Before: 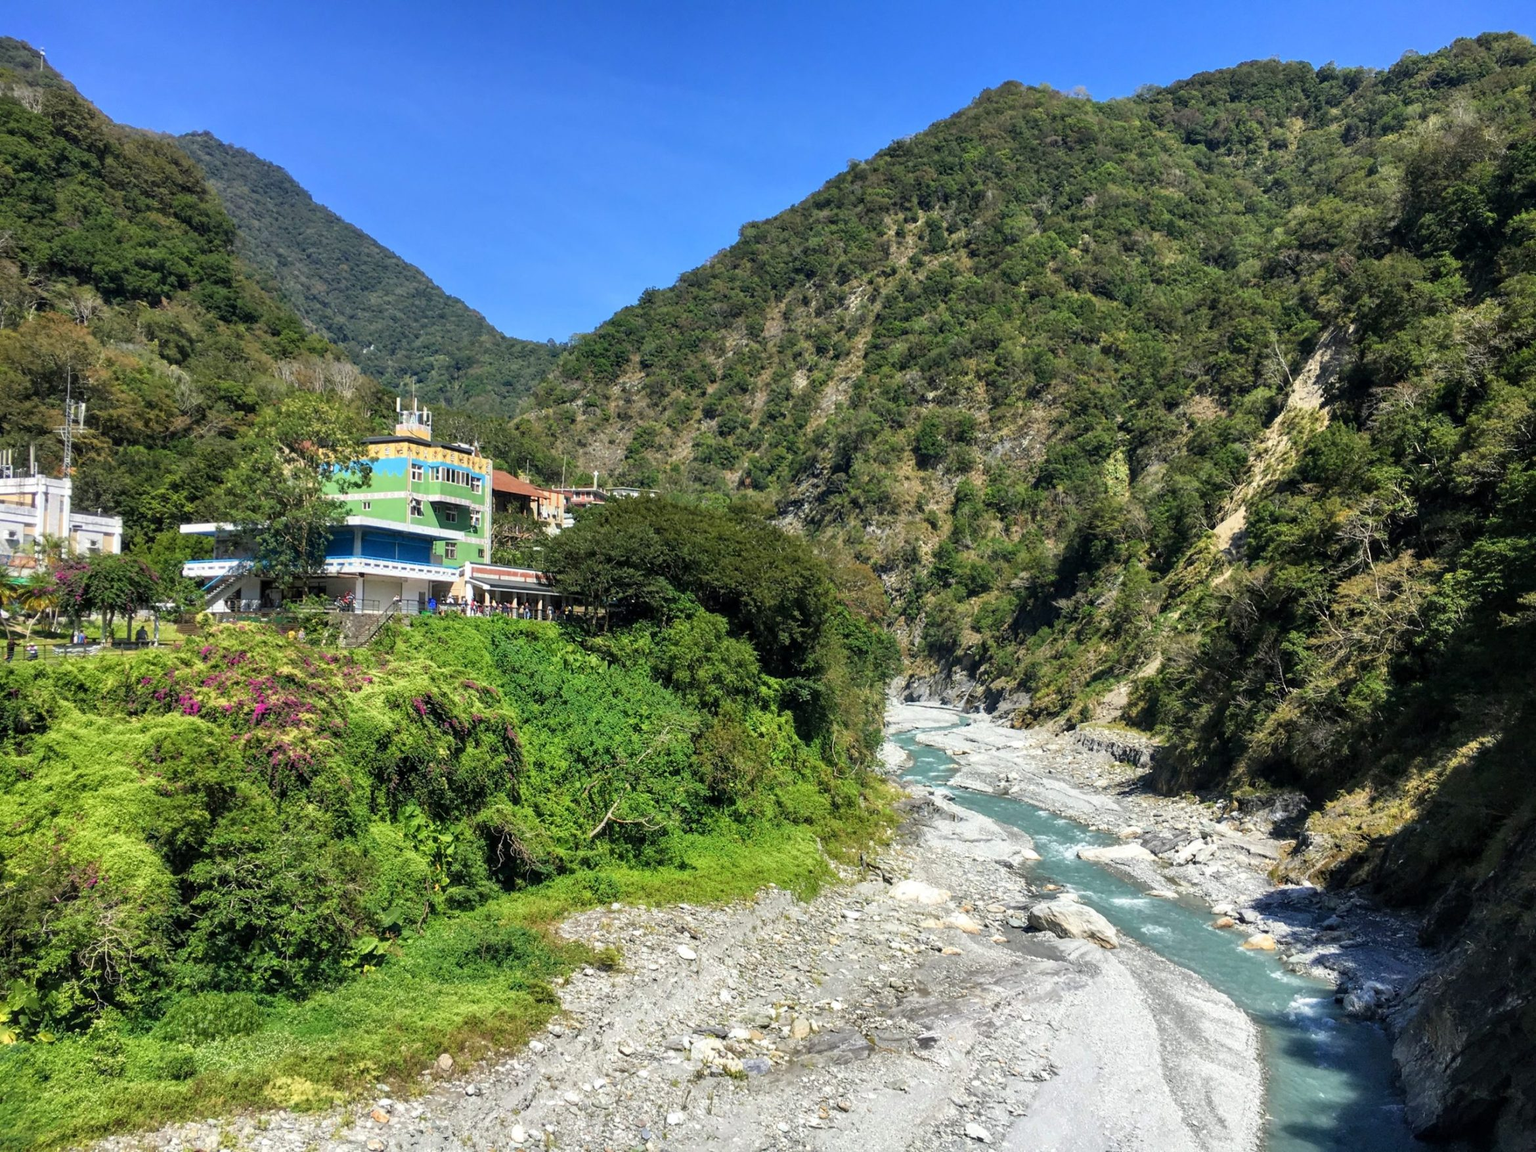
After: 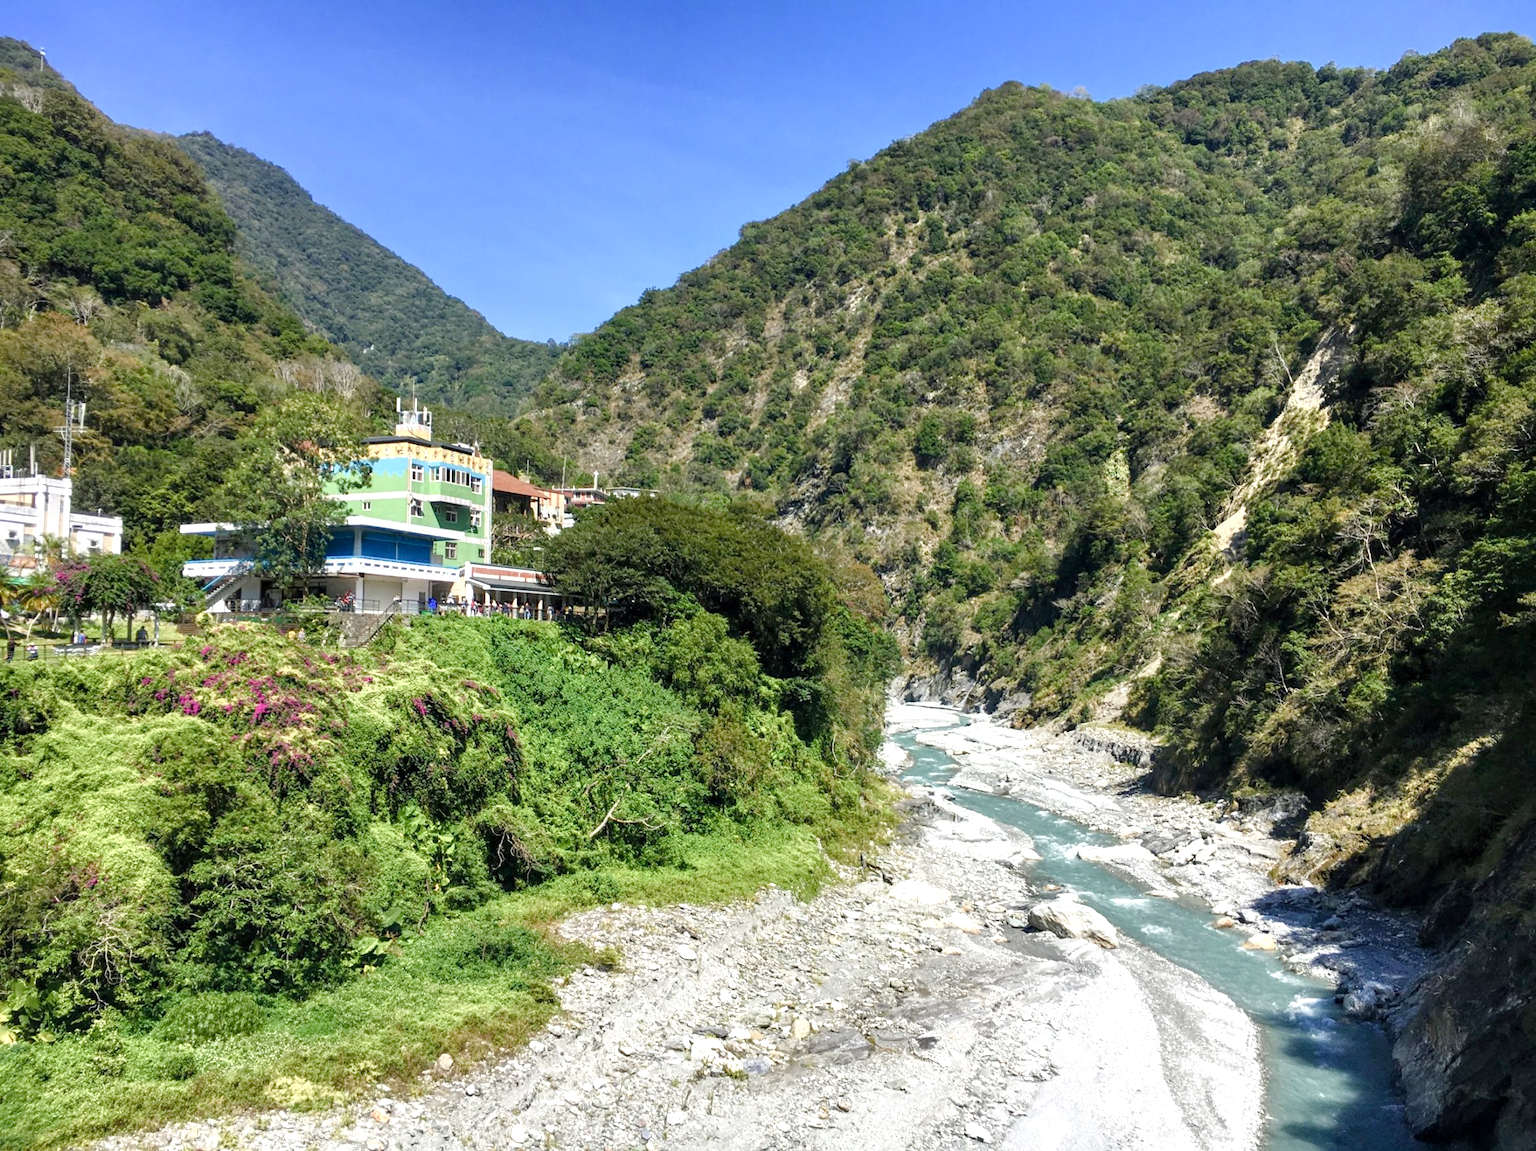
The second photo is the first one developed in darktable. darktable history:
color balance rgb: perceptual saturation grading › global saturation 20%, perceptual saturation grading › highlights -50%, perceptual saturation grading › shadows 30%, perceptual brilliance grading › global brilliance 10%, perceptual brilliance grading › shadows 15%
color correction: saturation 0.8
